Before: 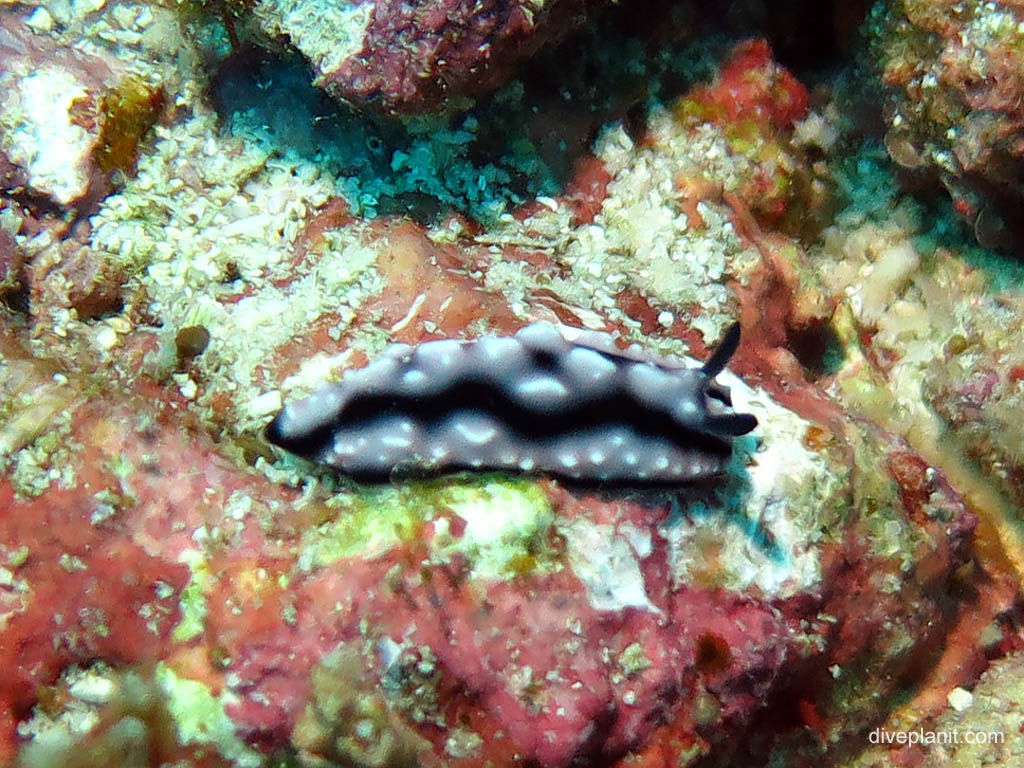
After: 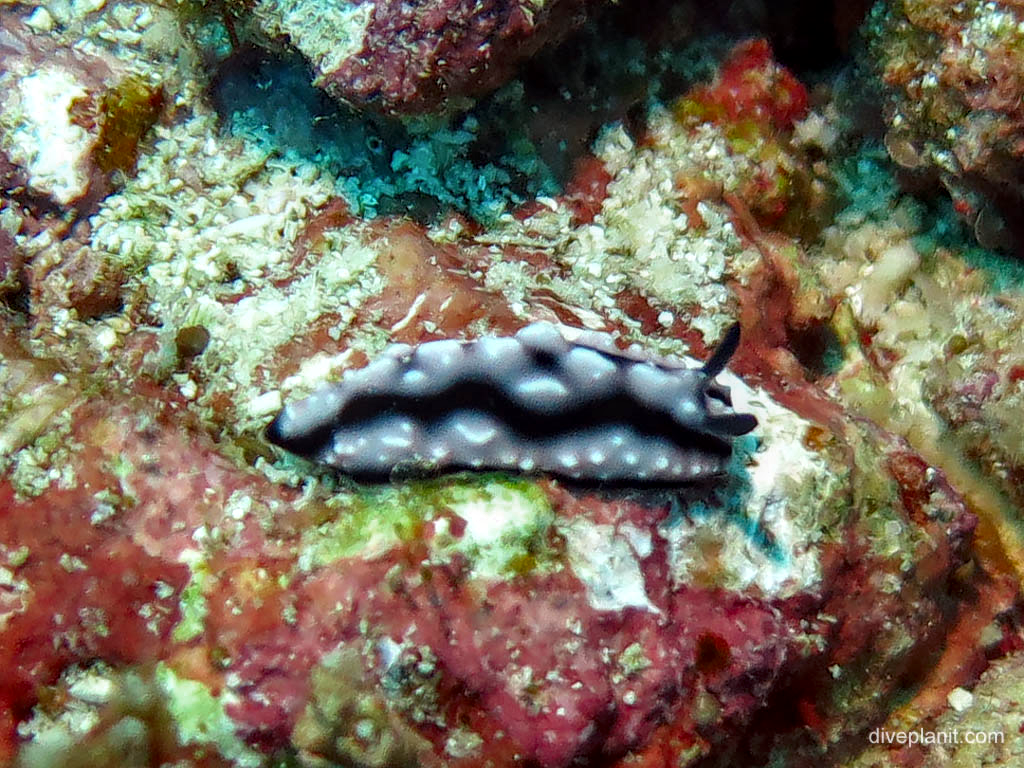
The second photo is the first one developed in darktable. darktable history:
local contrast: highlights 23%, detail 130%
color zones: curves: ch0 [(0.27, 0.396) (0.563, 0.504) (0.75, 0.5) (0.787, 0.307)]
